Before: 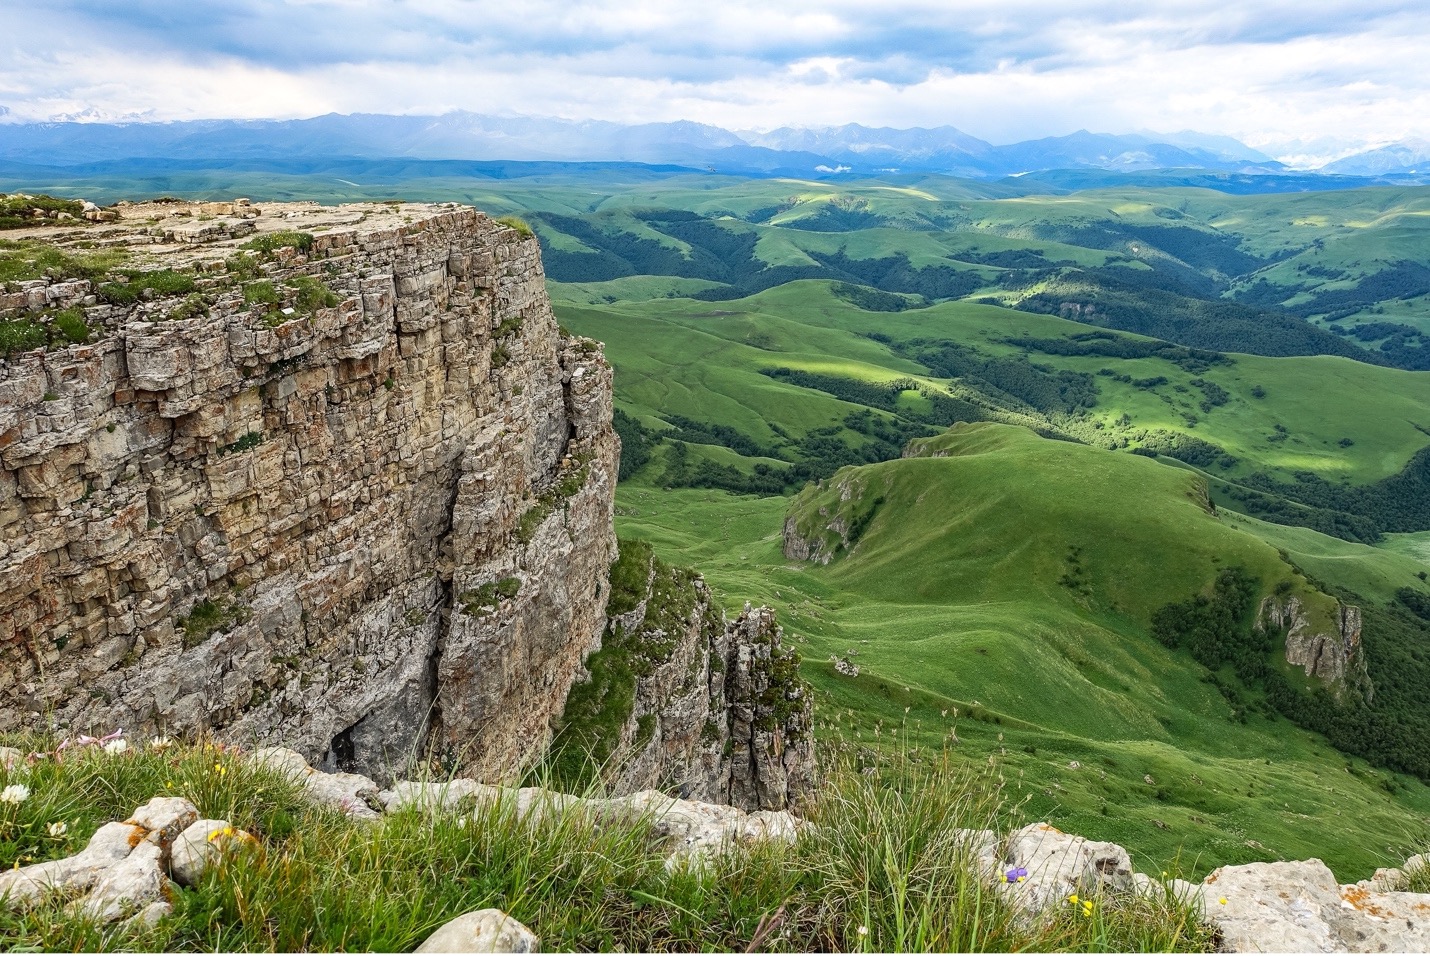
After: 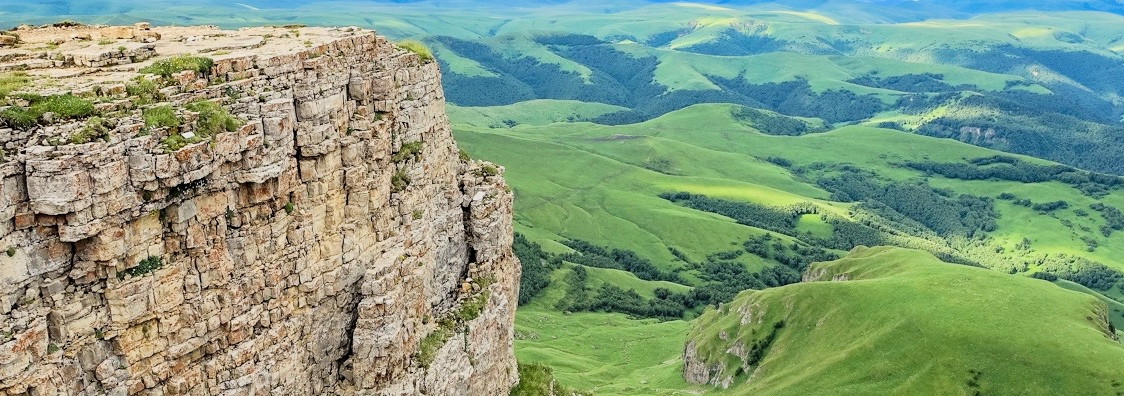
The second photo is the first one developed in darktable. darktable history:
filmic rgb: black relative exposure -6.94 EV, white relative exposure 5.69 EV, hardness 2.85, color science v6 (2022)
exposure: black level correction 0, exposure 1.105 EV, compensate exposure bias true, compensate highlight preservation false
crop: left 7.051%, top 18.442%, right 14.321%, bottom 40.069%
